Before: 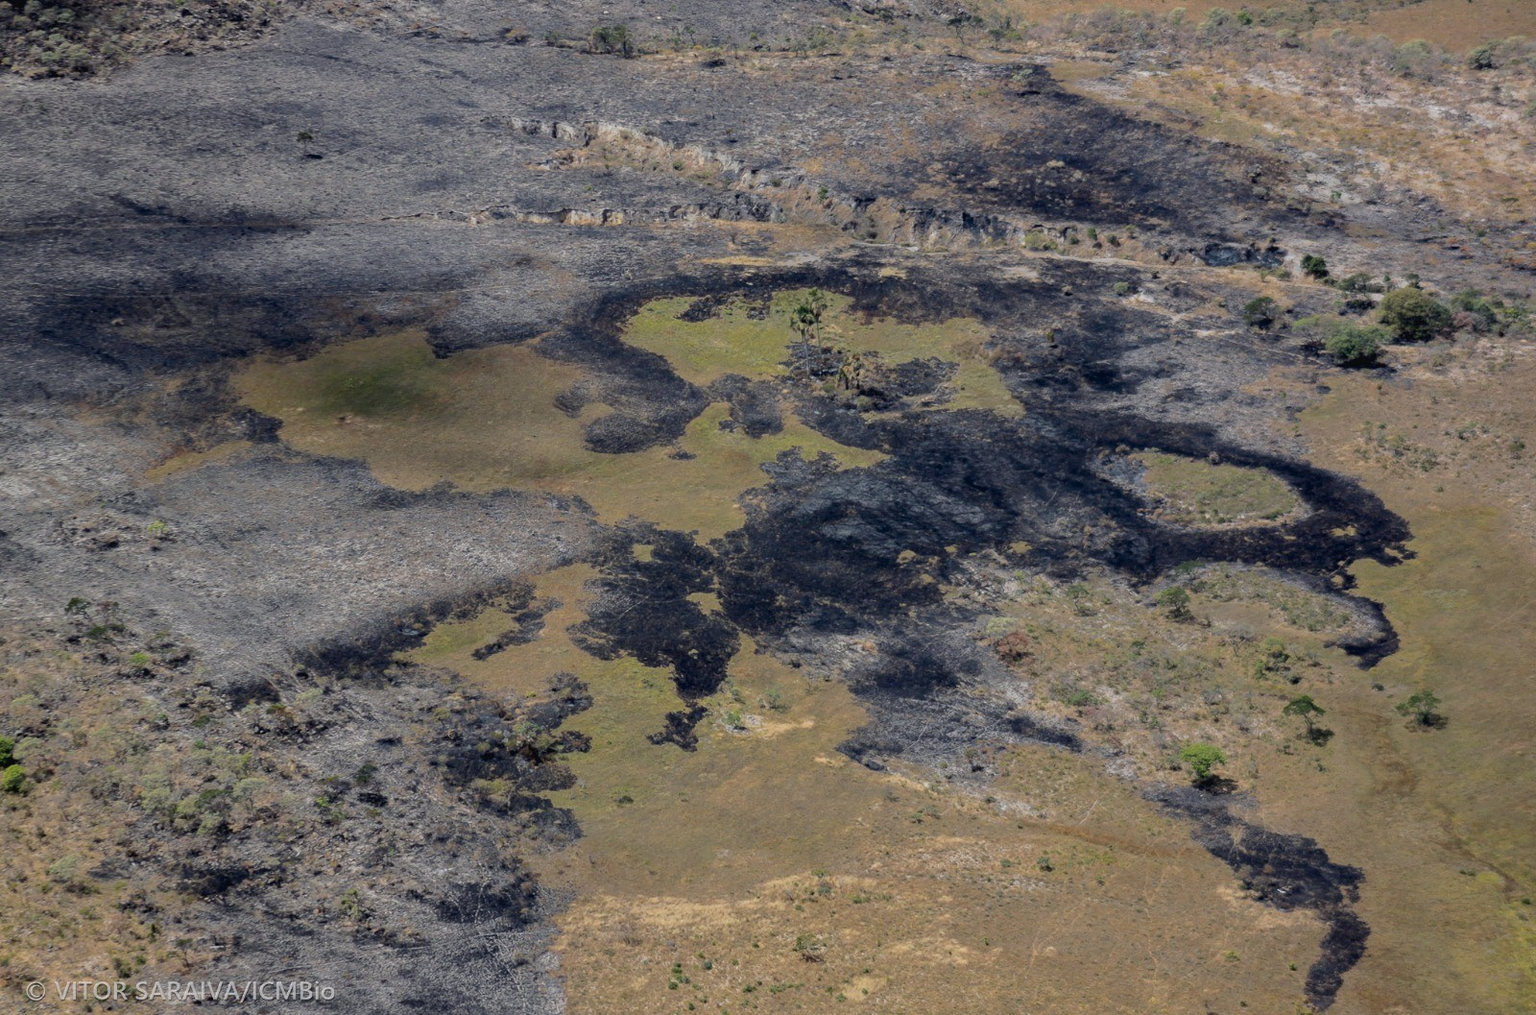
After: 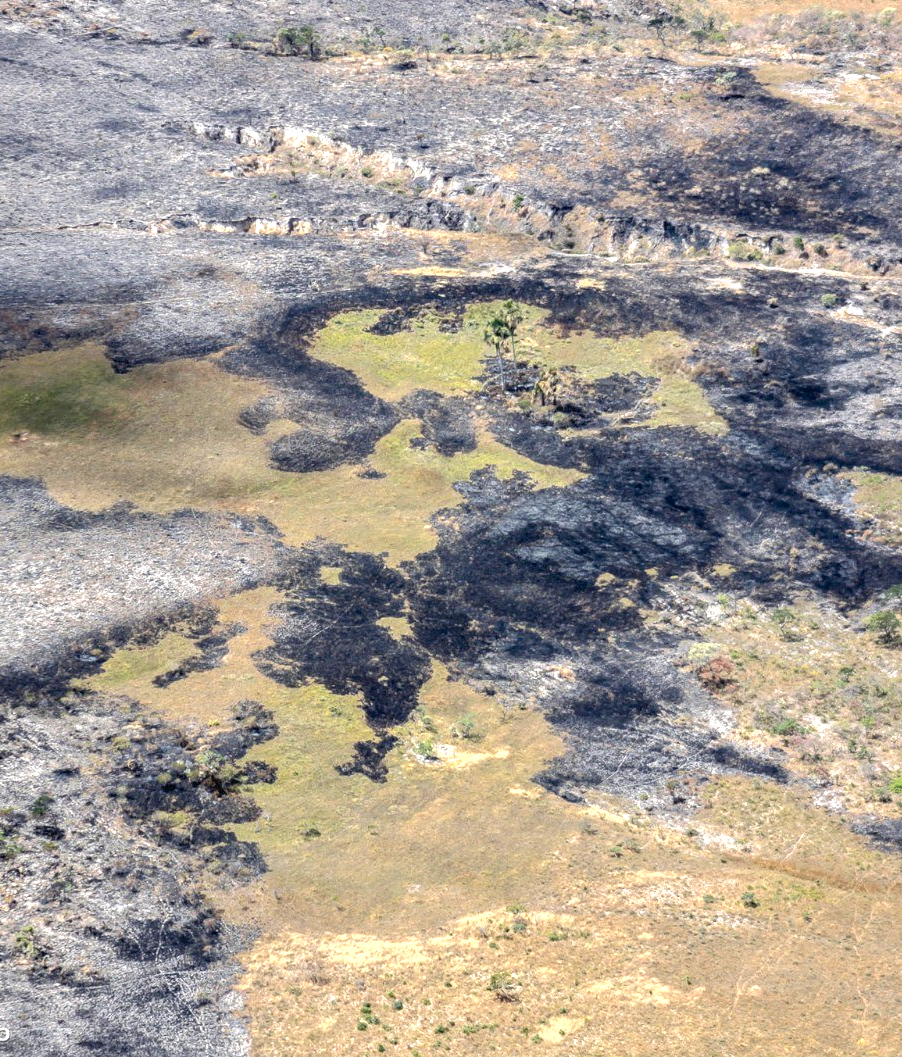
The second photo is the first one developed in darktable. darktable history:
exposure: black level correction 0, exposure 1.374 EV, compensate exposure bias true, compensate highlight preservation false
local contrast: on, module defaults
crop: left 21.25%, right 22.355%
